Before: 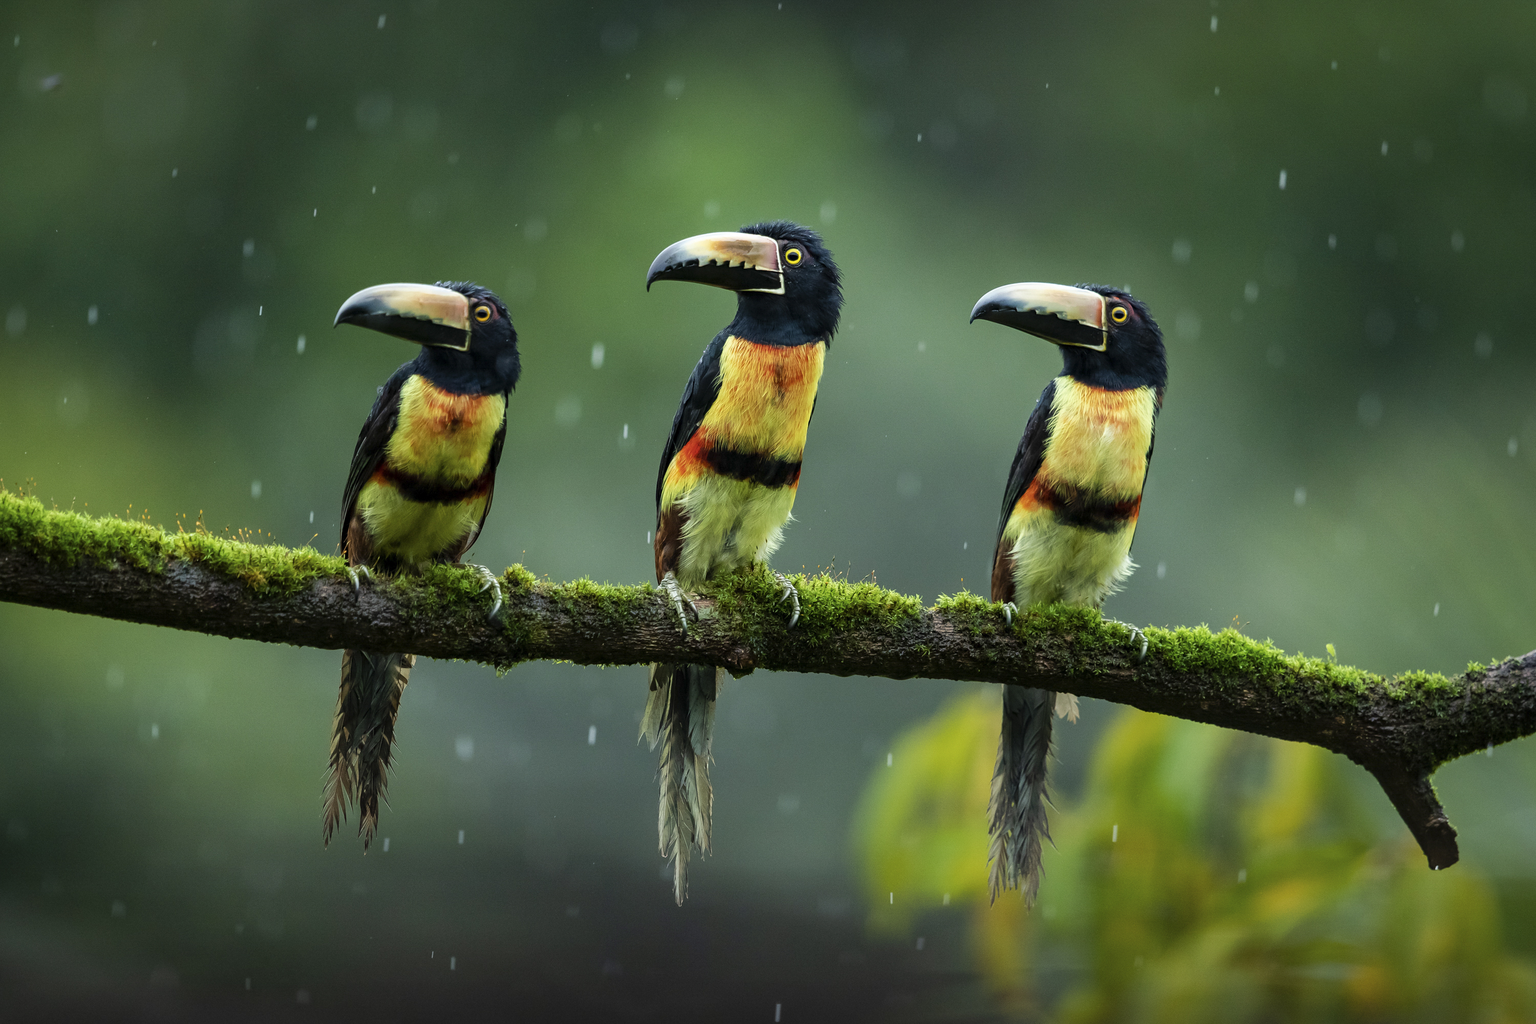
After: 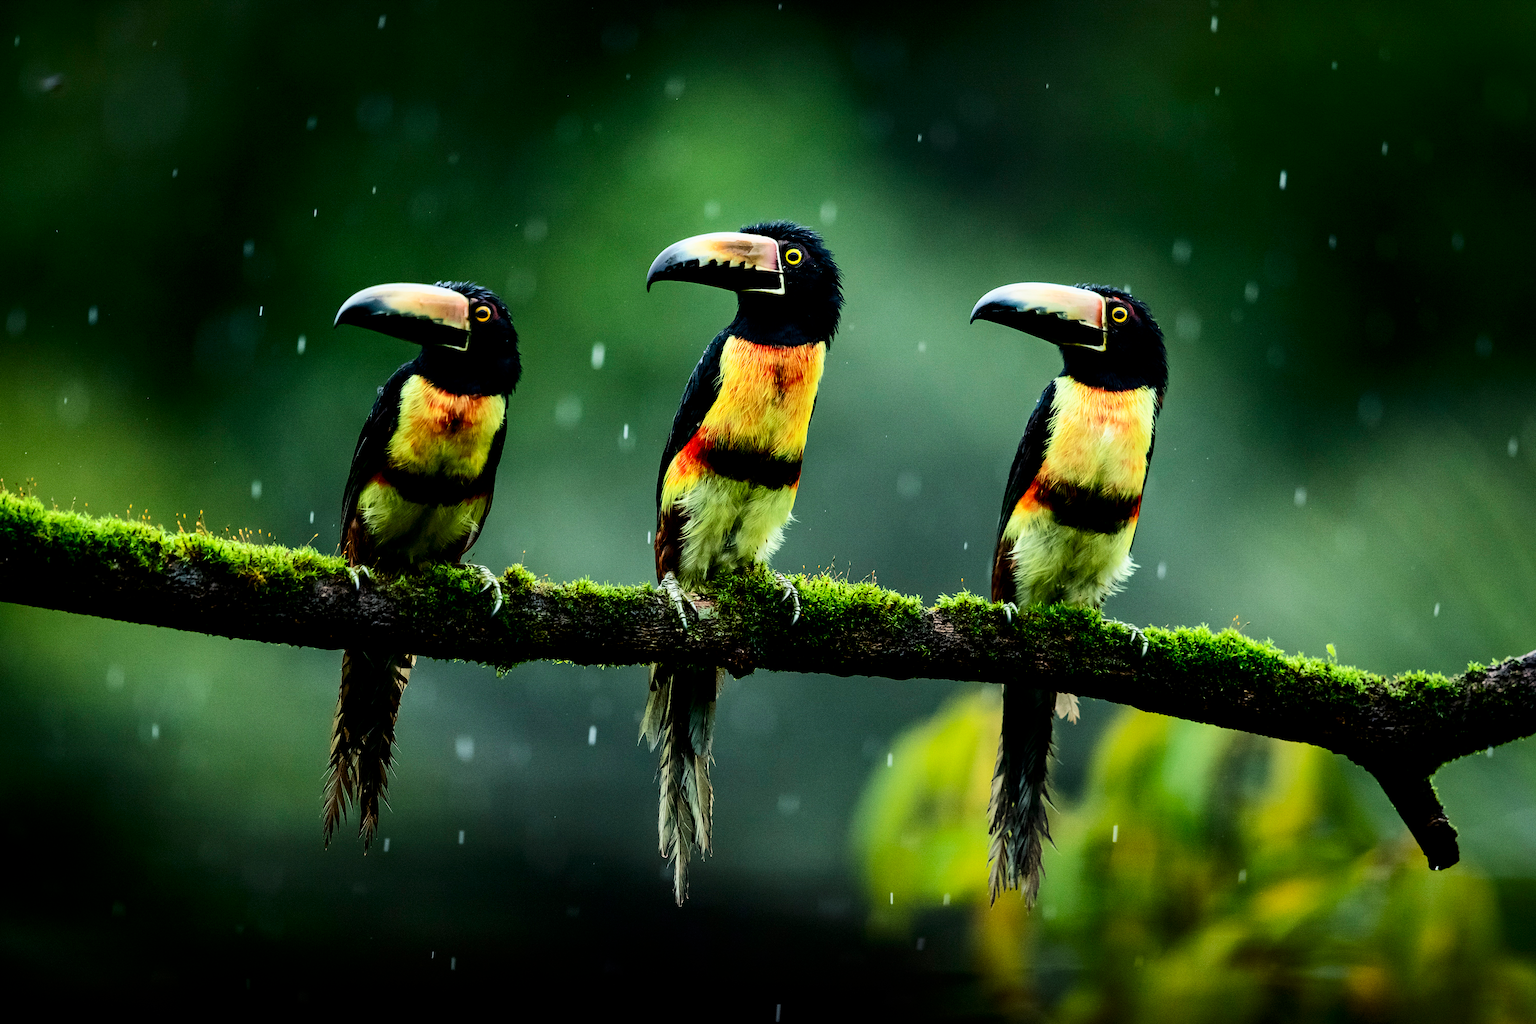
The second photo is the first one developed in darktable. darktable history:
exposure: black level correction 0.001, exposure 0.191 EV, compensate exposure bias true, compensate highlight preservation false
filmic rgb: black relative exposure -4.04 EV, white relative exposure 2.99 EV, hardness 3.01, contrast 1.393
contrast brightness saturation: contrast 0.21, brightness -0.111, saturation 0.21
